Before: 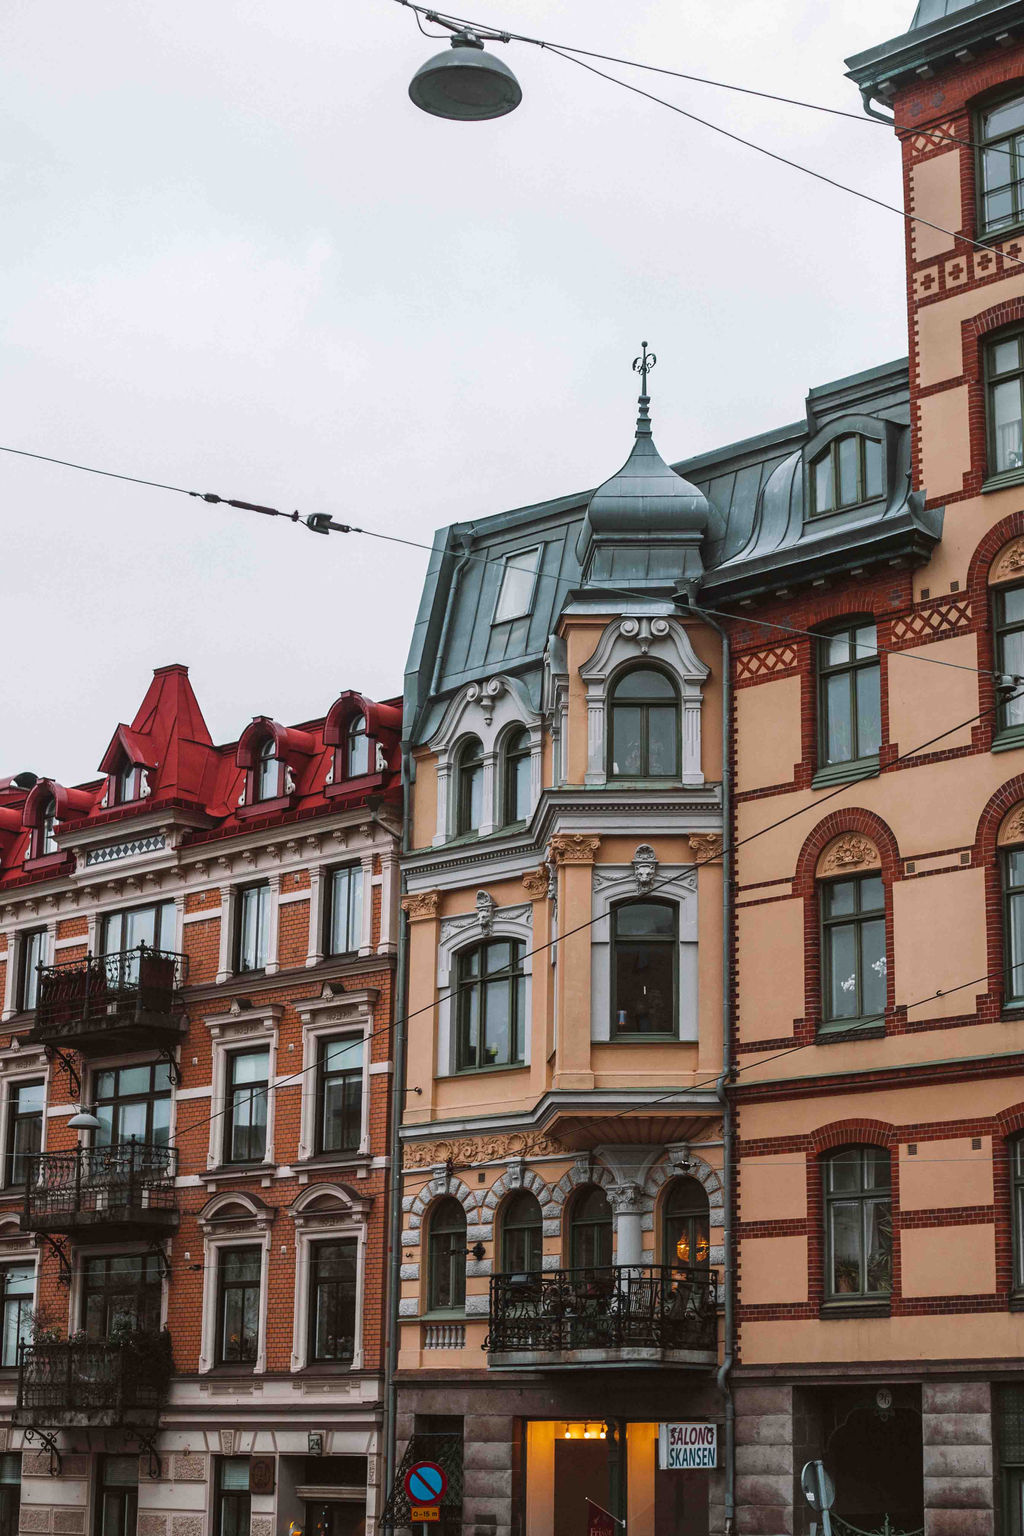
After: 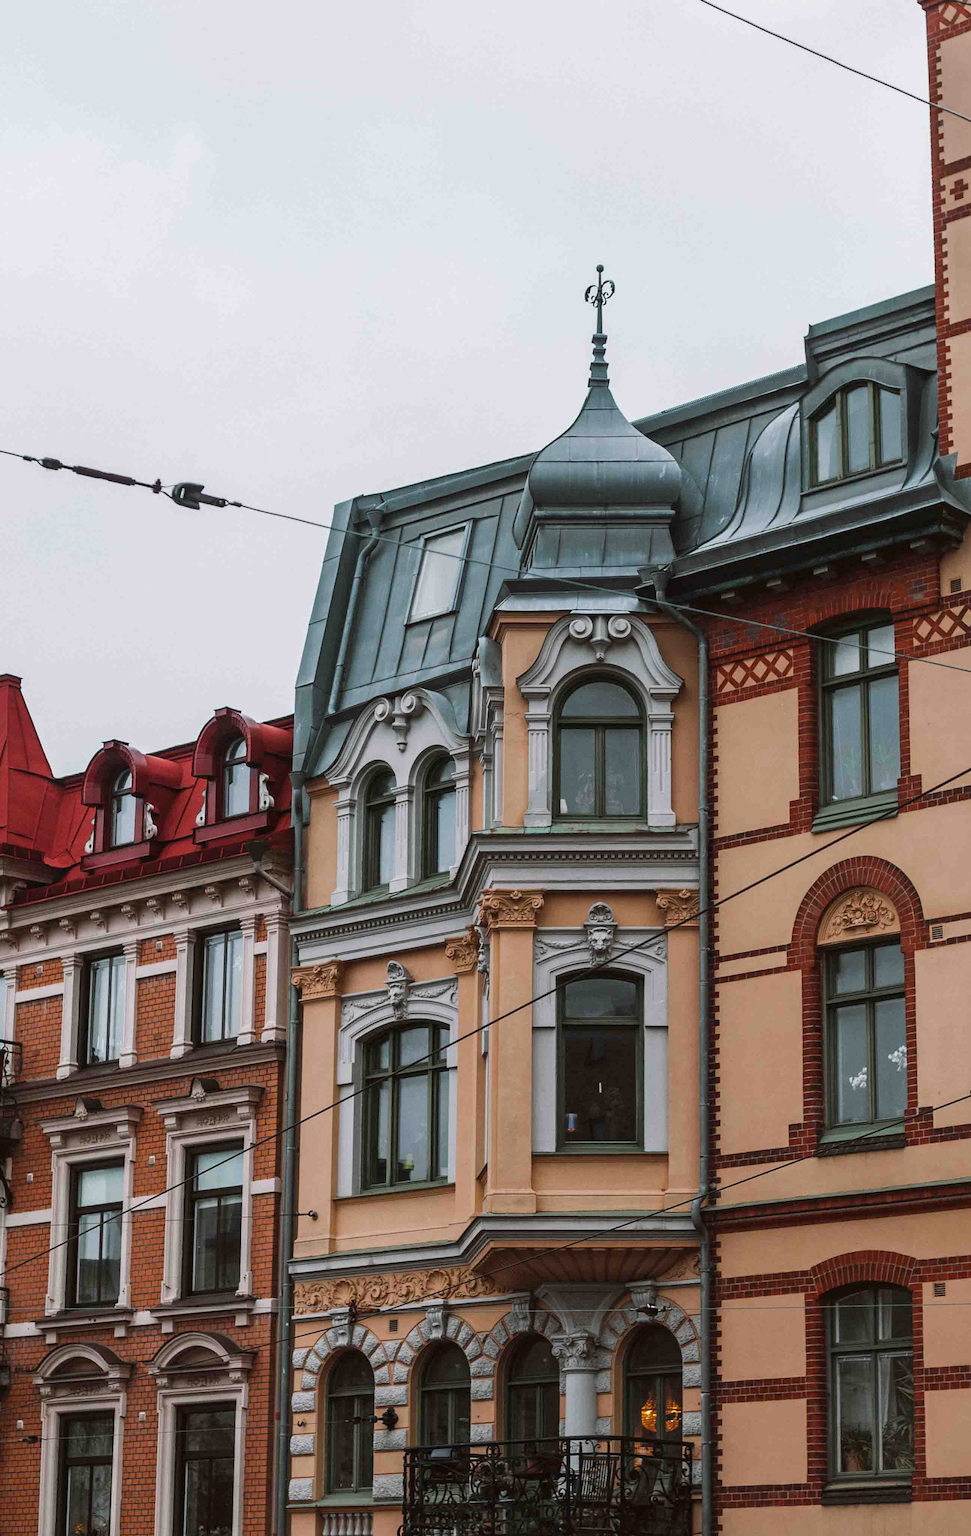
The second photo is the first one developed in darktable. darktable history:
exposure: black level correction 0.002, exposure -0.1 EV, compensate highlight preservation false
crop: left 16.768%, top 8.653%, right 8.362%, bottom 12.485%
